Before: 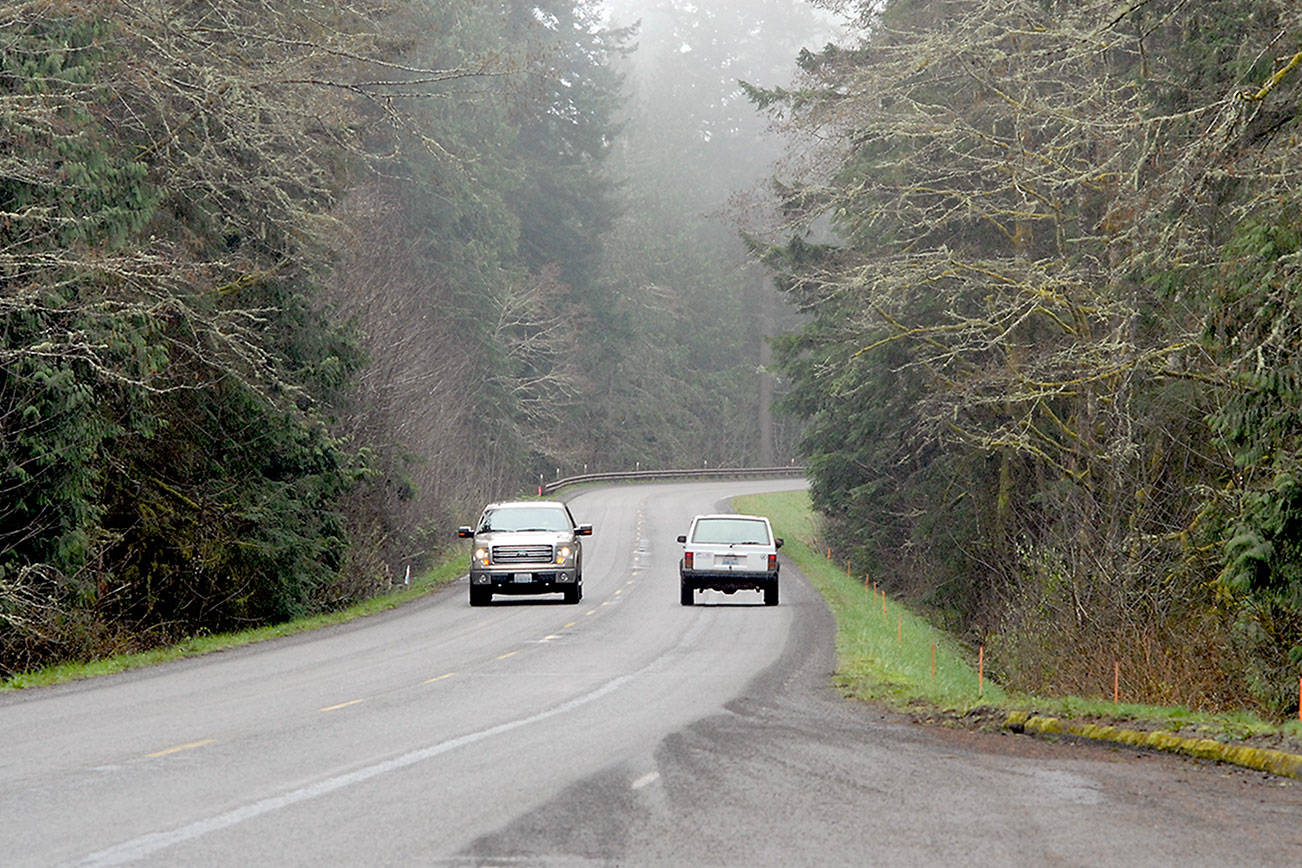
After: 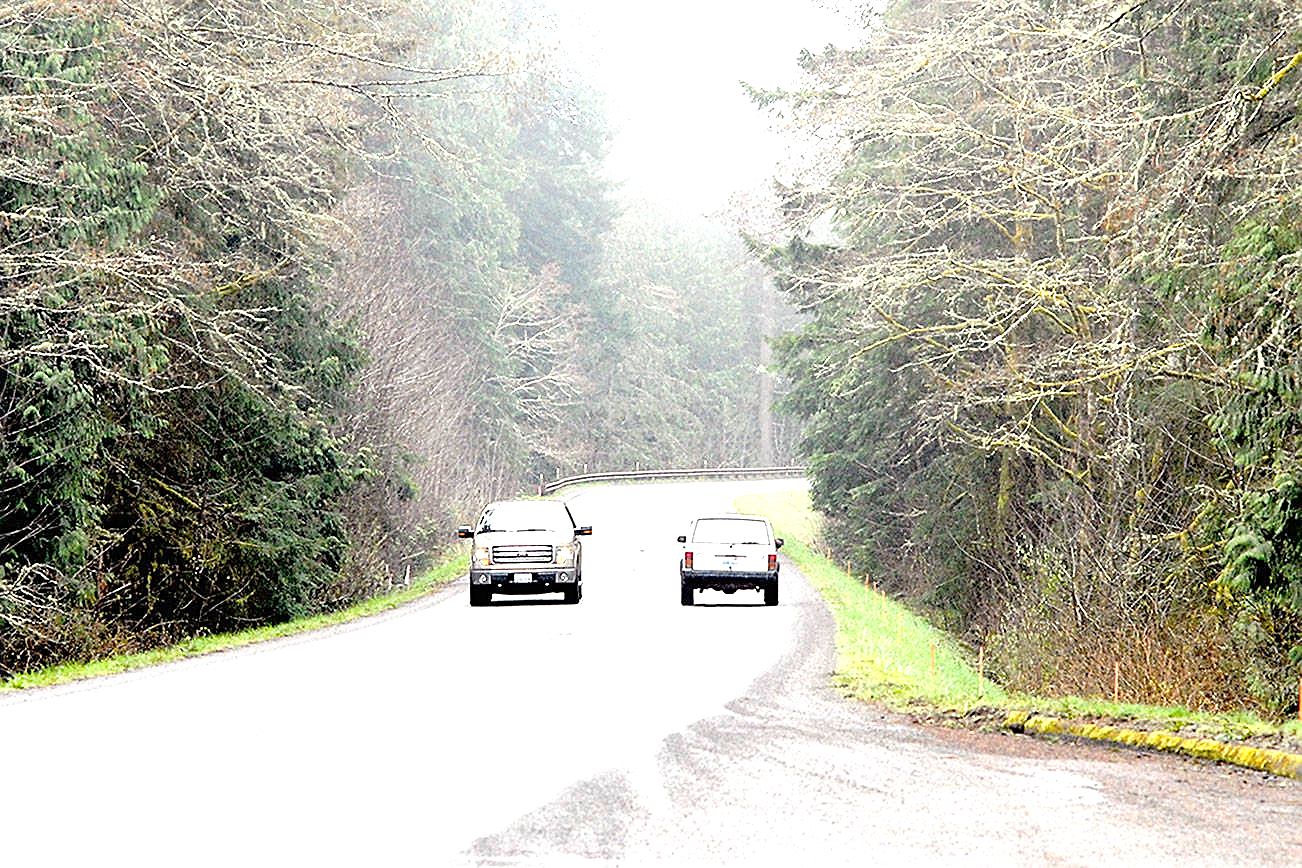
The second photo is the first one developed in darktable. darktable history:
tone equalizer: -8 EV -0.456 EV, -7 EV -0.354 EV, -6 EV -0.306 EV, -5 EV -0.252 EV, -3 EV 0.239 EV, -2 EV 0.316 EV, -1 EV 0.363 EV, +0 EV 0.415 EV
exposure: black level correction 0, exposure 1.2 EV, compensate highlight preservation false
sharpen: on, module defaults
